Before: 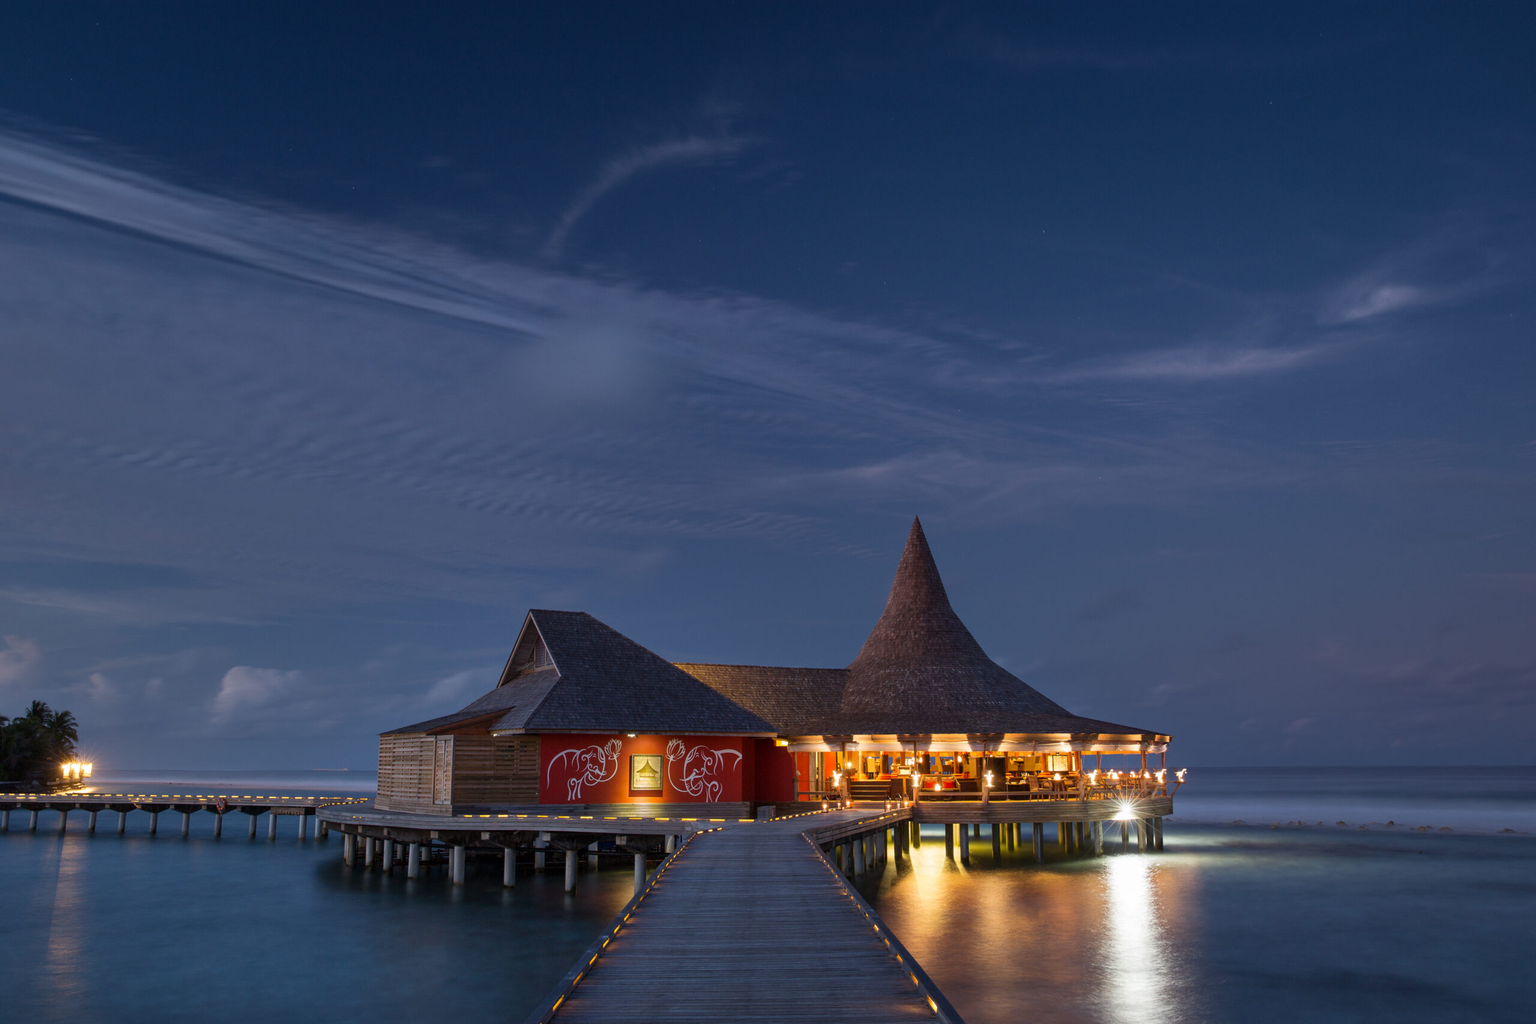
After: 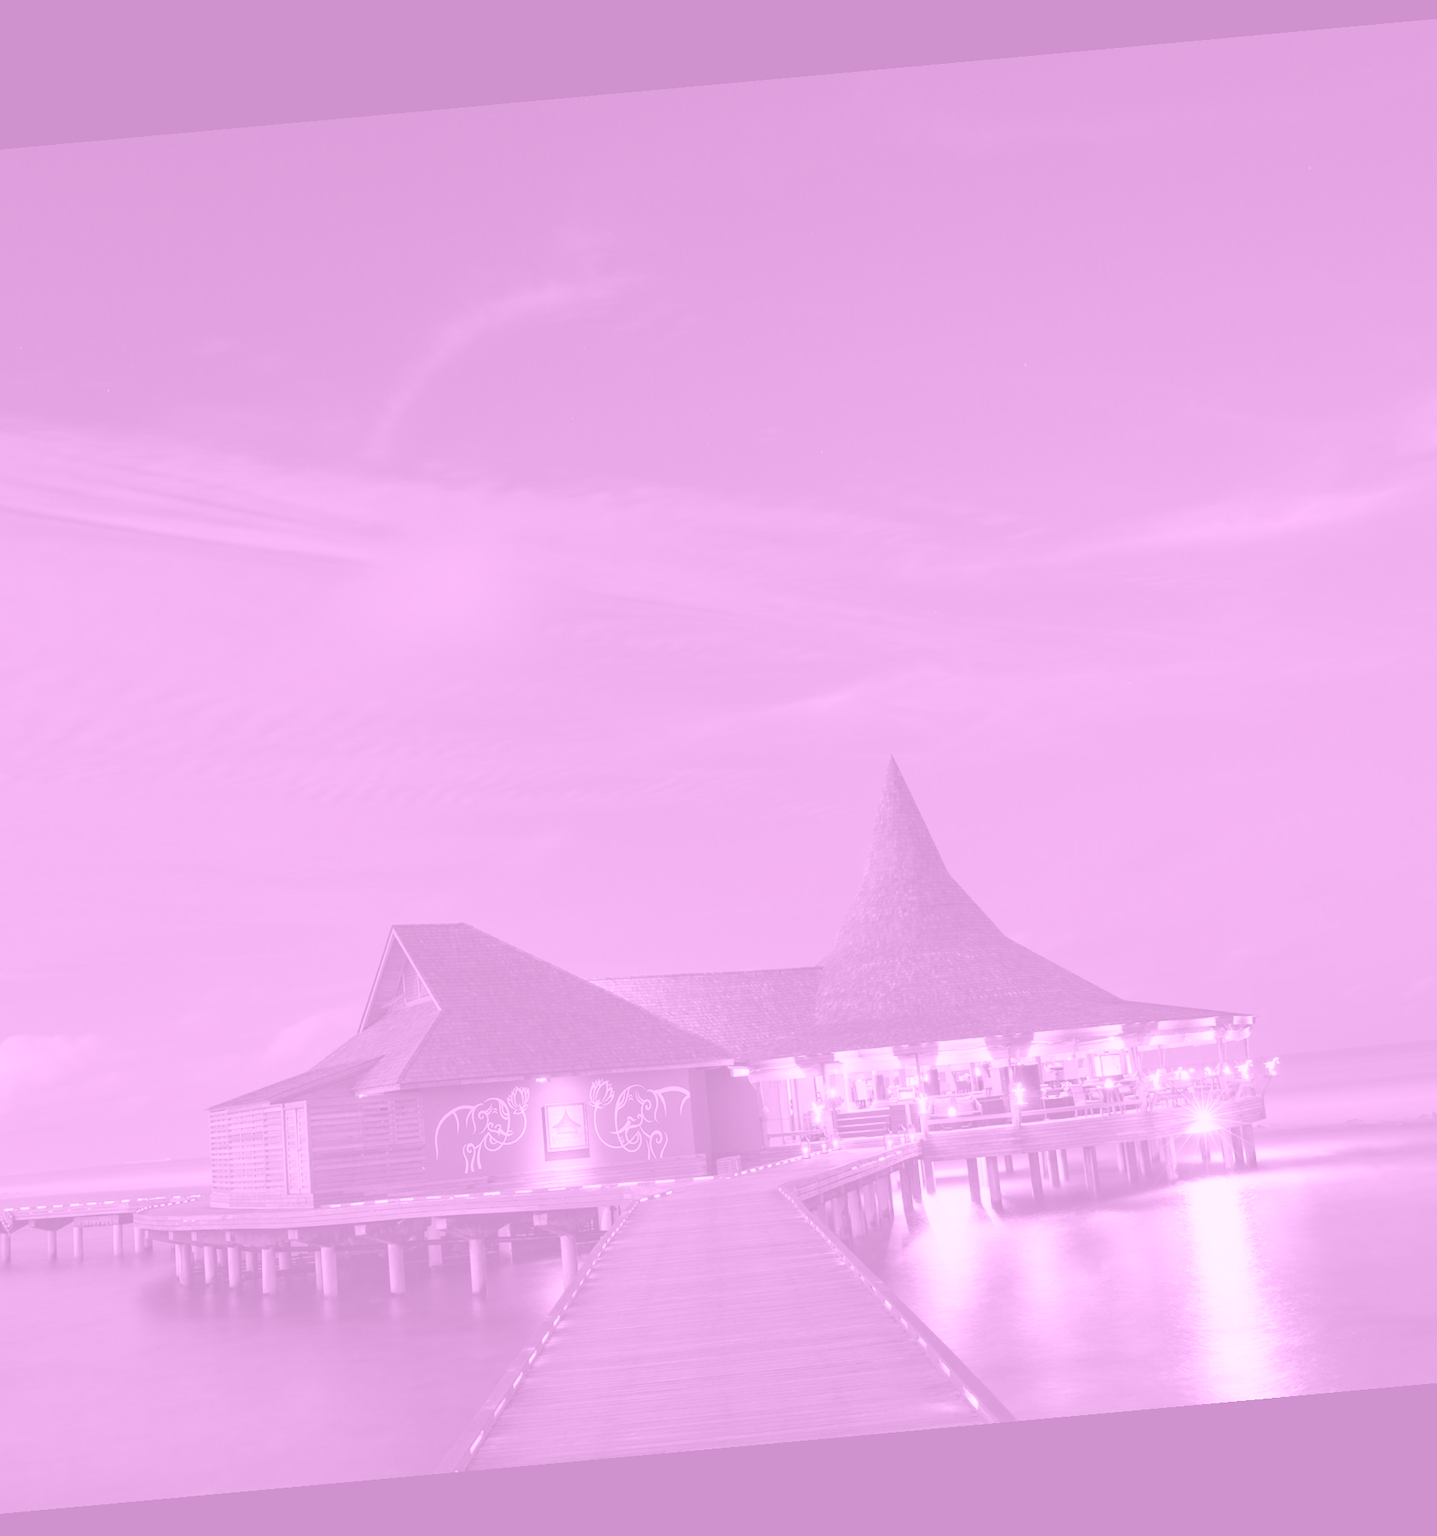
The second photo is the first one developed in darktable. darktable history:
crop and rotate: left 17.732%, right 15.423%
exposure: black level correction 0.001, exposure 0.5 EV, compensate exposure bias true, compensate highlight preservation false
colorize: hue 331.2°, saturation 75%, source mix 30.28%, lightness 70.52%, version 1
rotate and perspective: rotation -5.2°, automatic cropping off
